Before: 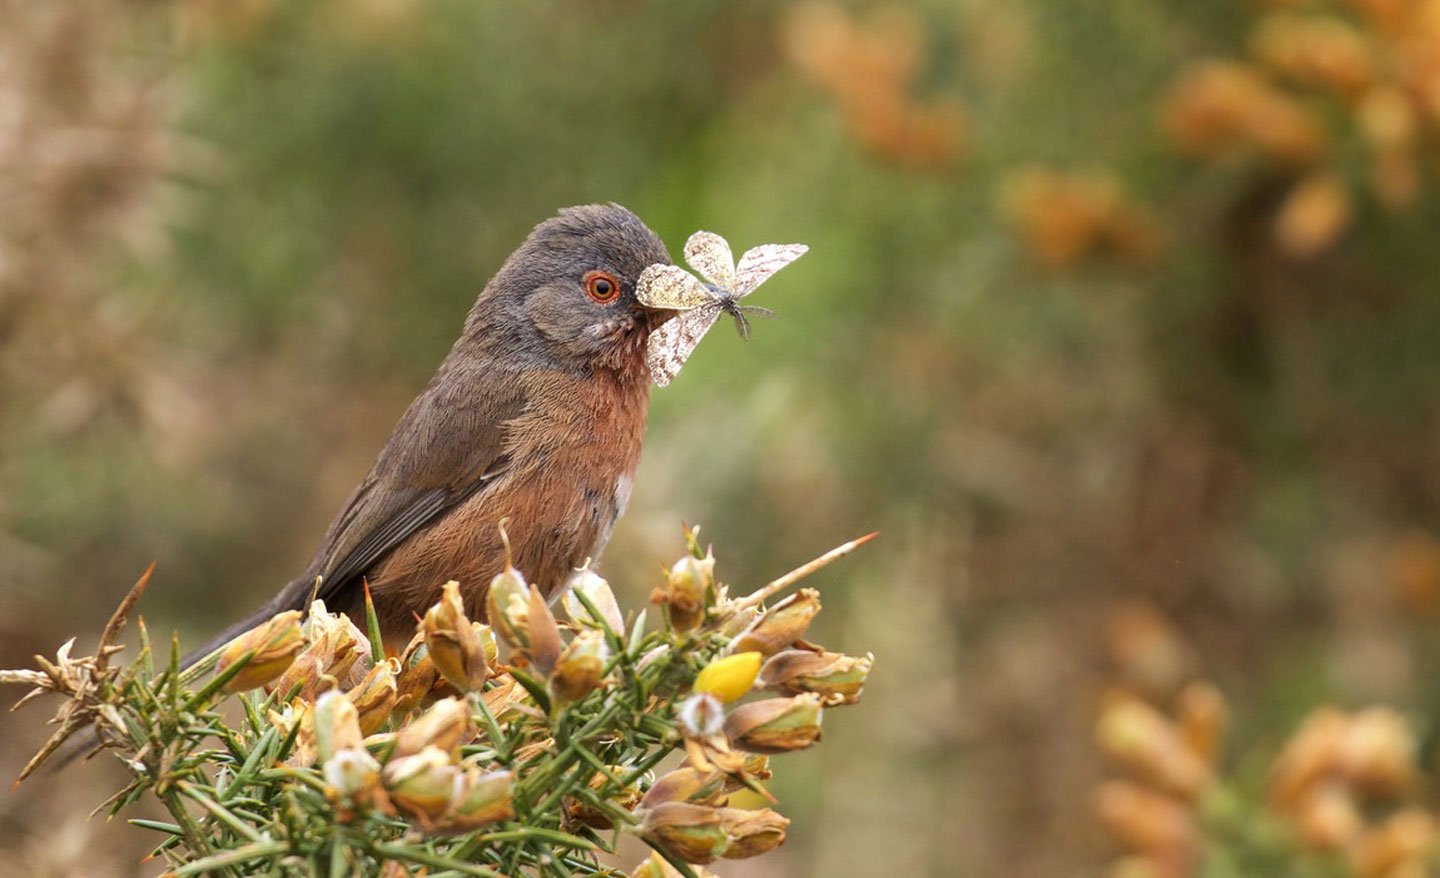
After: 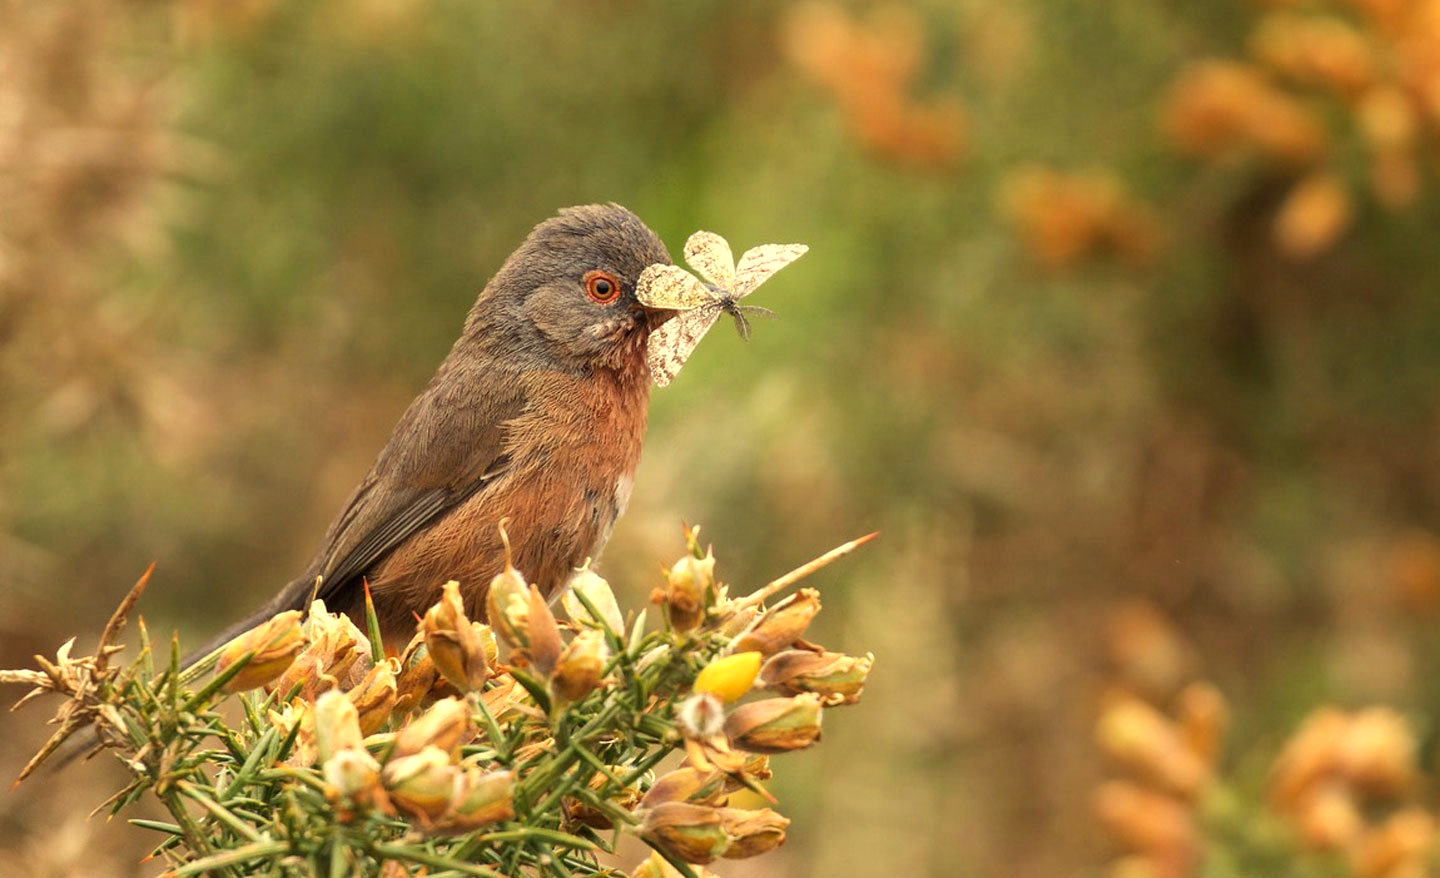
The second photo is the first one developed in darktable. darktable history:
levels: levels [0, 0.476, 0.951]
white balance: red 1.08, blue 0.791
